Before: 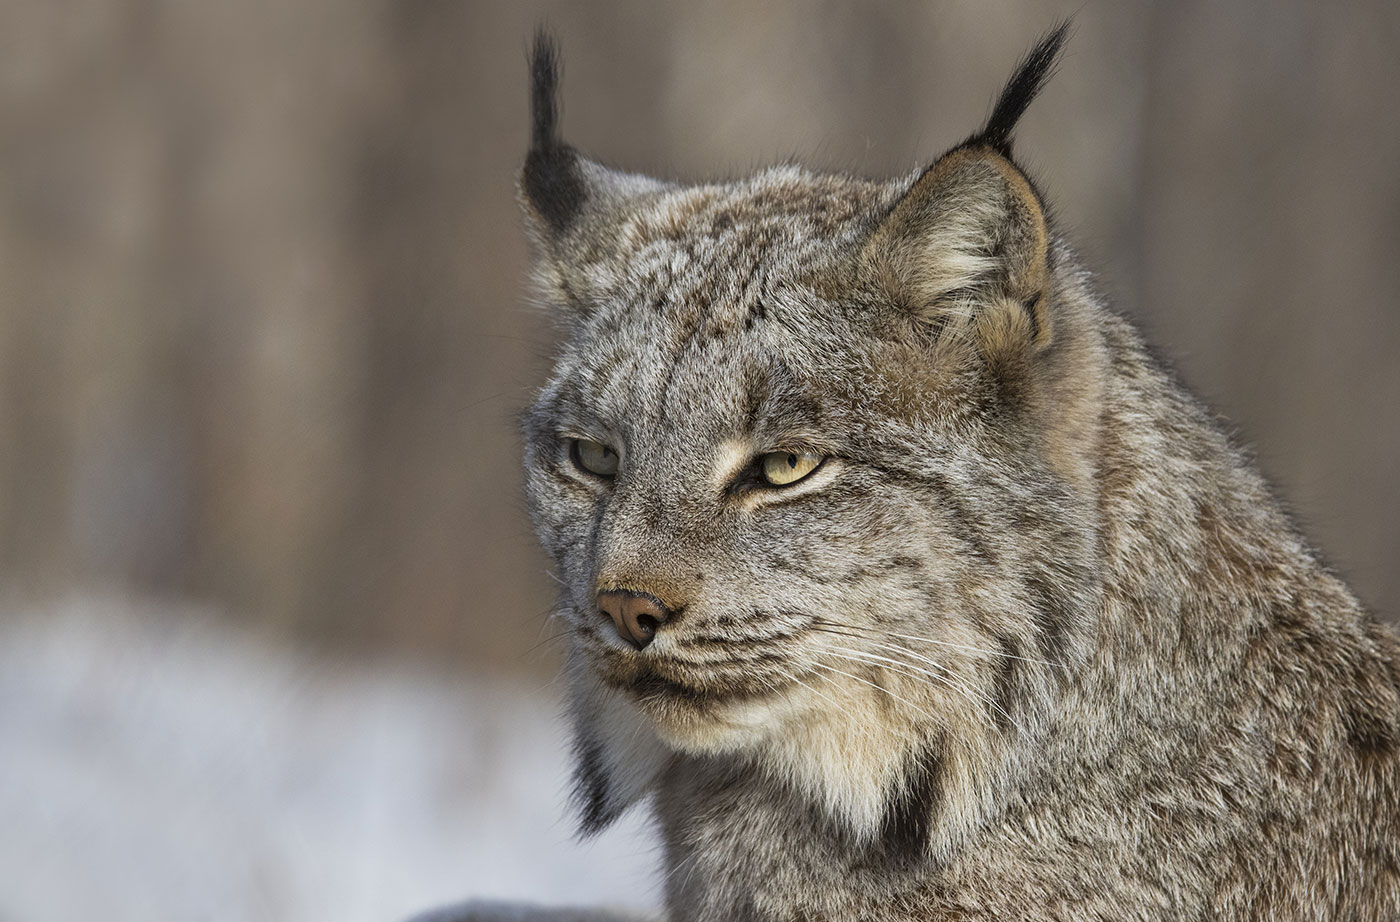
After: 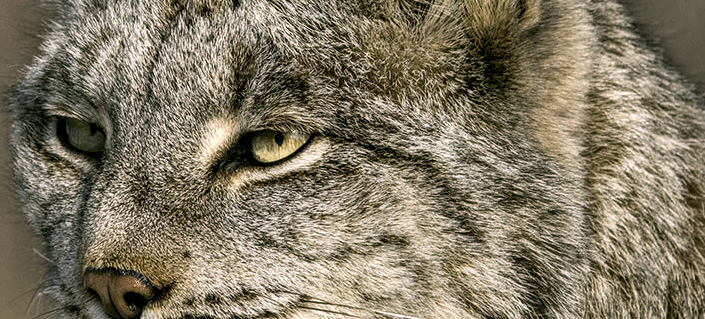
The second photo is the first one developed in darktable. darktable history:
crop: left 36.699%, top 34.975%, right 12.925%, bottom 30.392%
tone equalizer: edges refinement/feathering 500, mask exposure compensation -1.57 EV, preserve details no
color correction: highlights a* 4.59, highlights b* 4.93, shadows a* -6.77, shadows b* 5.08
local contrast: highlights 65%, shadows 54%, detail 169%, midtone range 0.511
